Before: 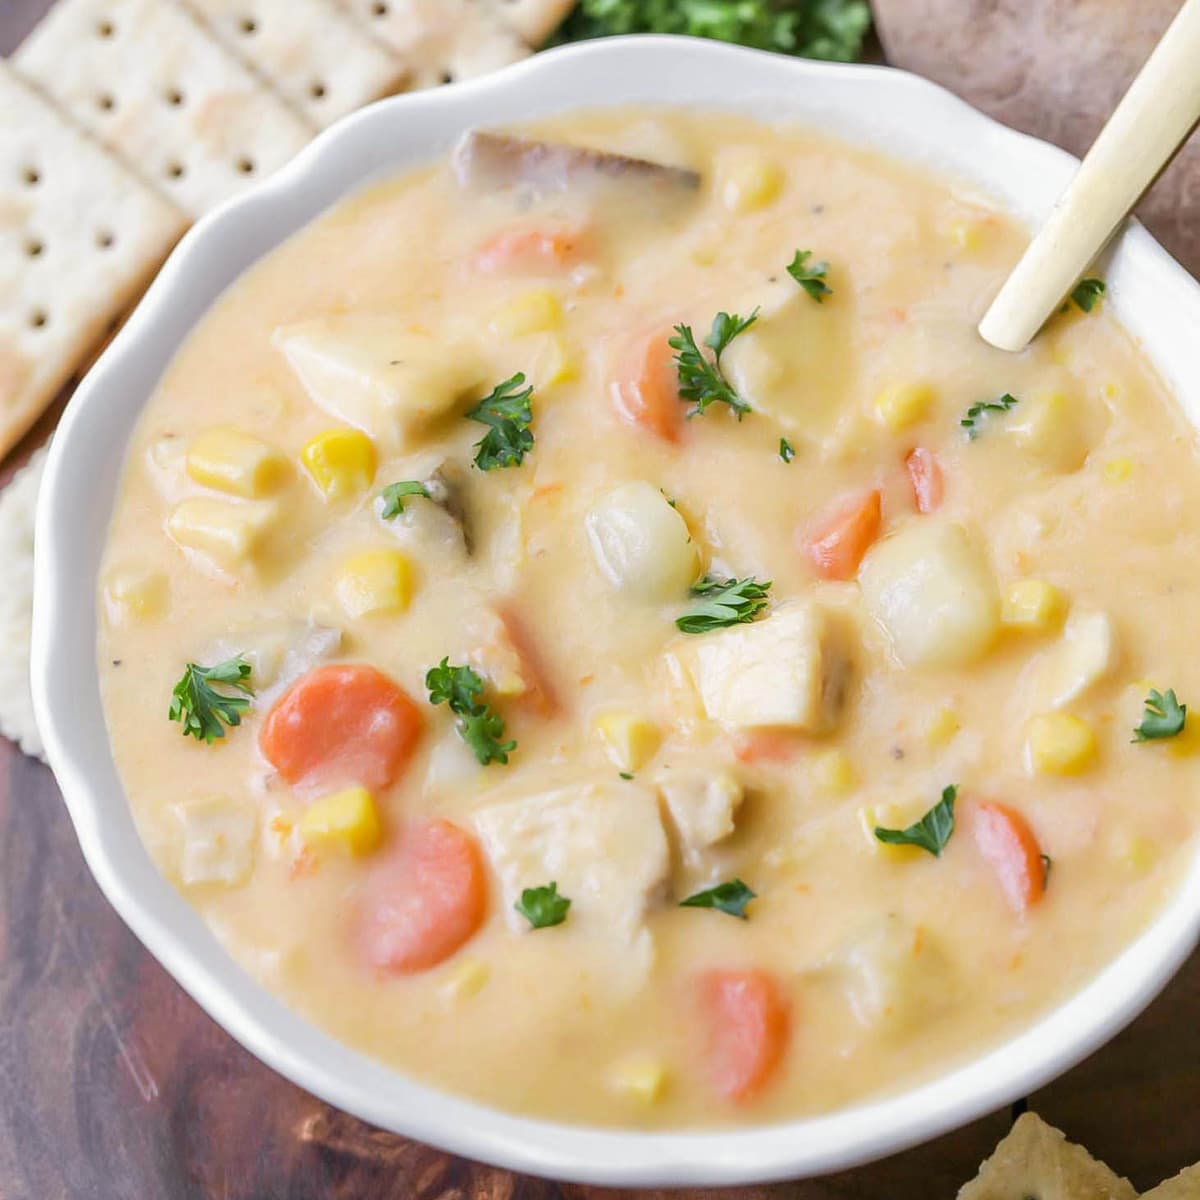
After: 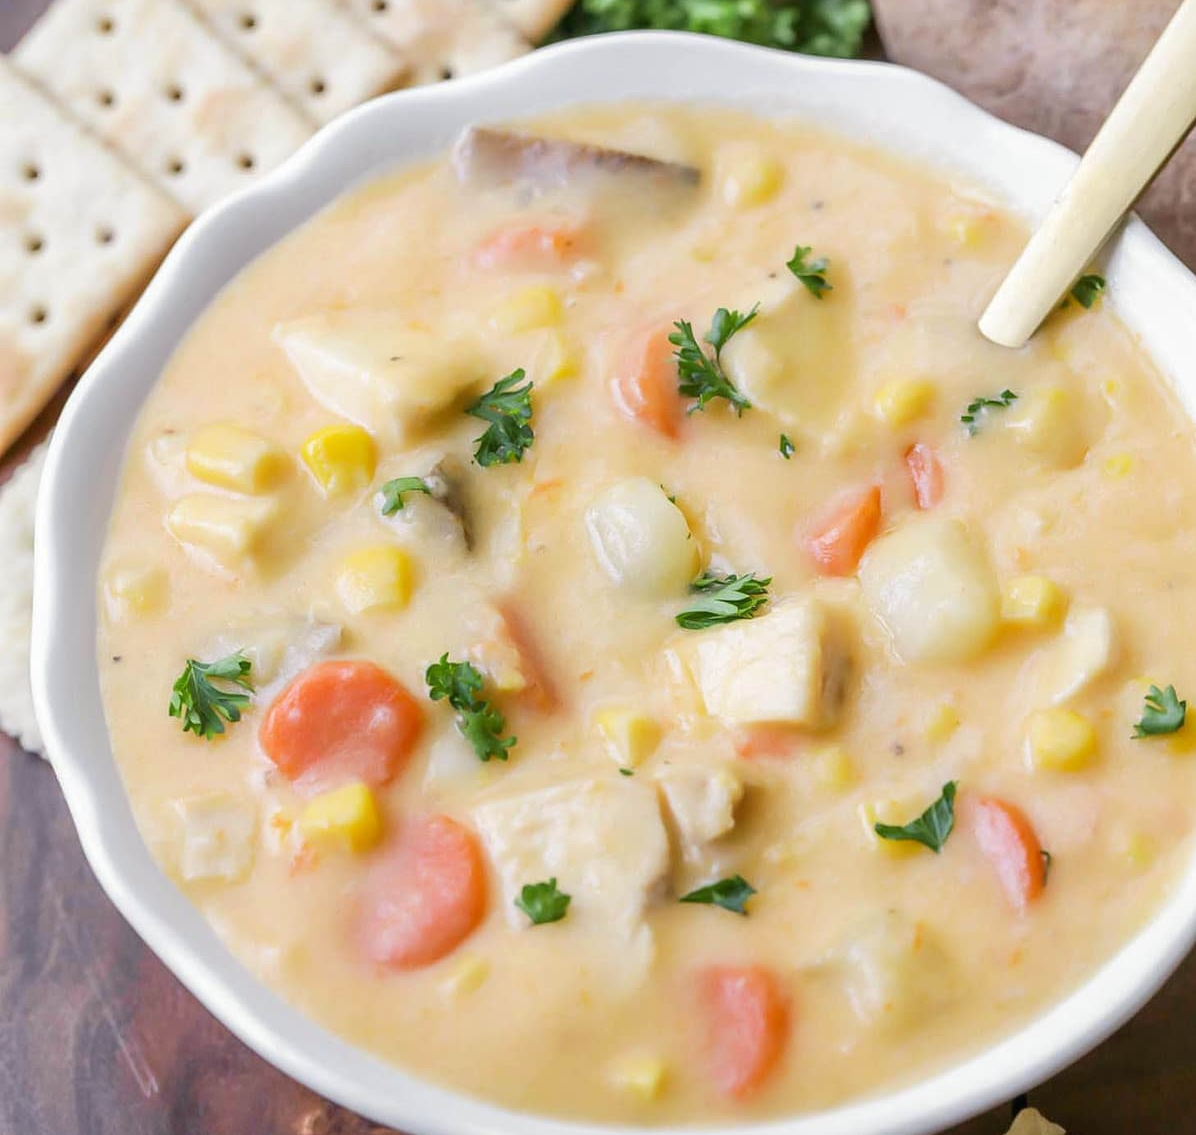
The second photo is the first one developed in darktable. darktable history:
crop: top 0.358%, right 0.257%, bottom 5.049%
exposure: compensate highlight preservation false
